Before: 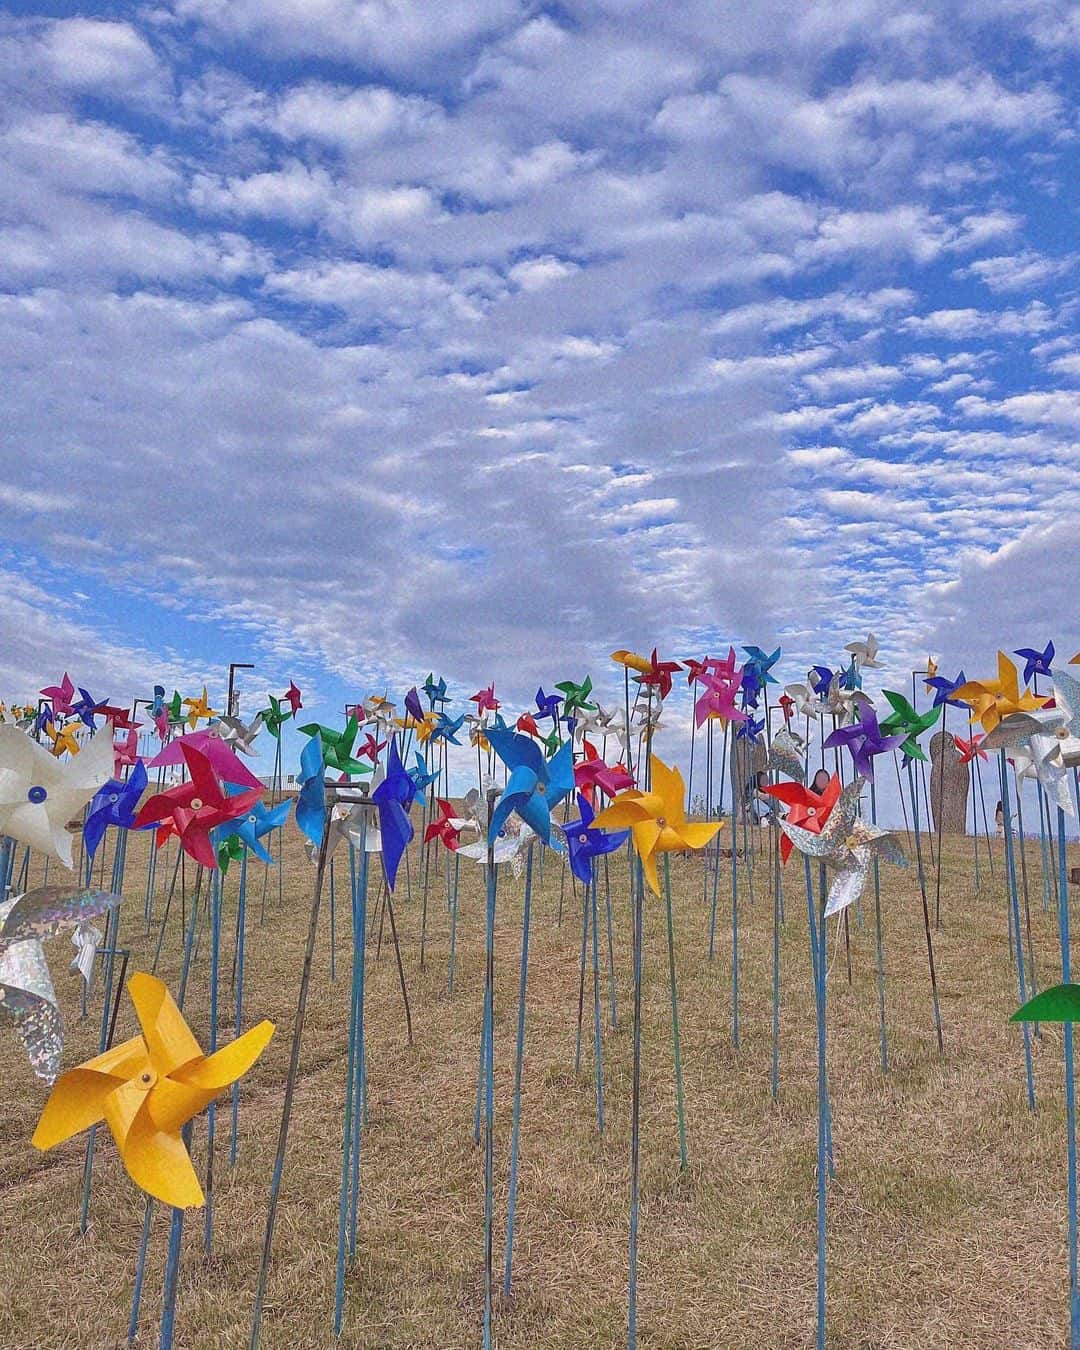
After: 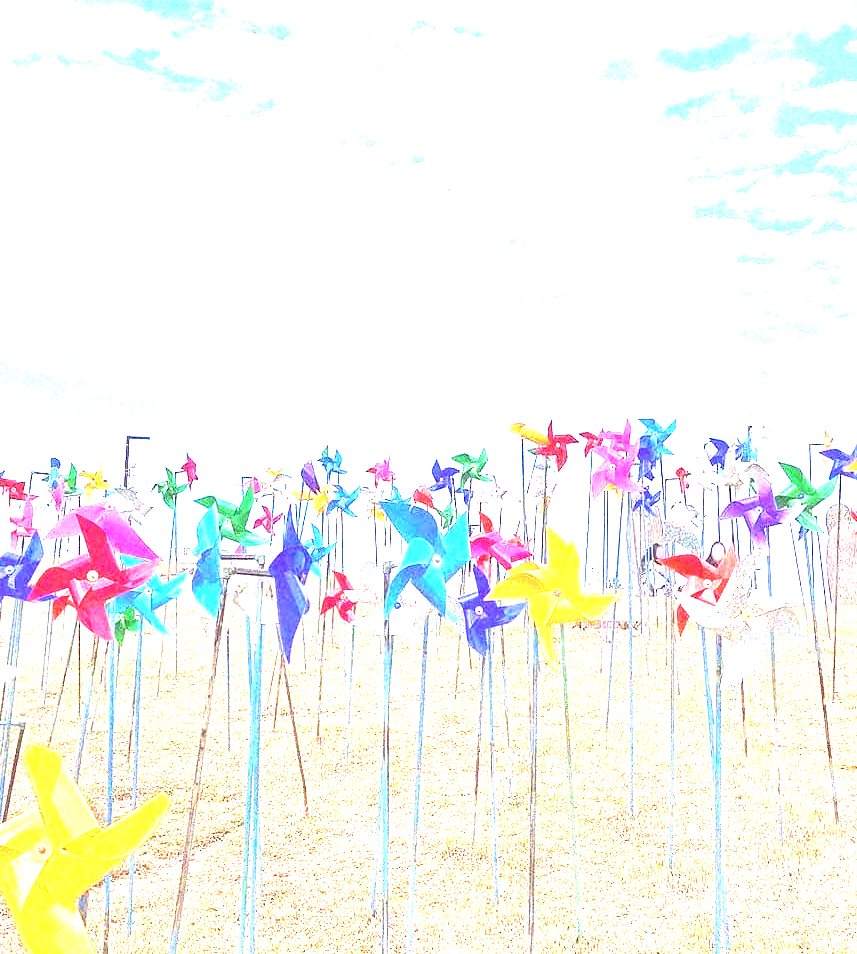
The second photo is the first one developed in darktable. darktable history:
exposure: exposure 3 EV, compensate highlight preservation false
crop: left 9.712%, top 16.928%, right 10.845%, bottom 12.332%
